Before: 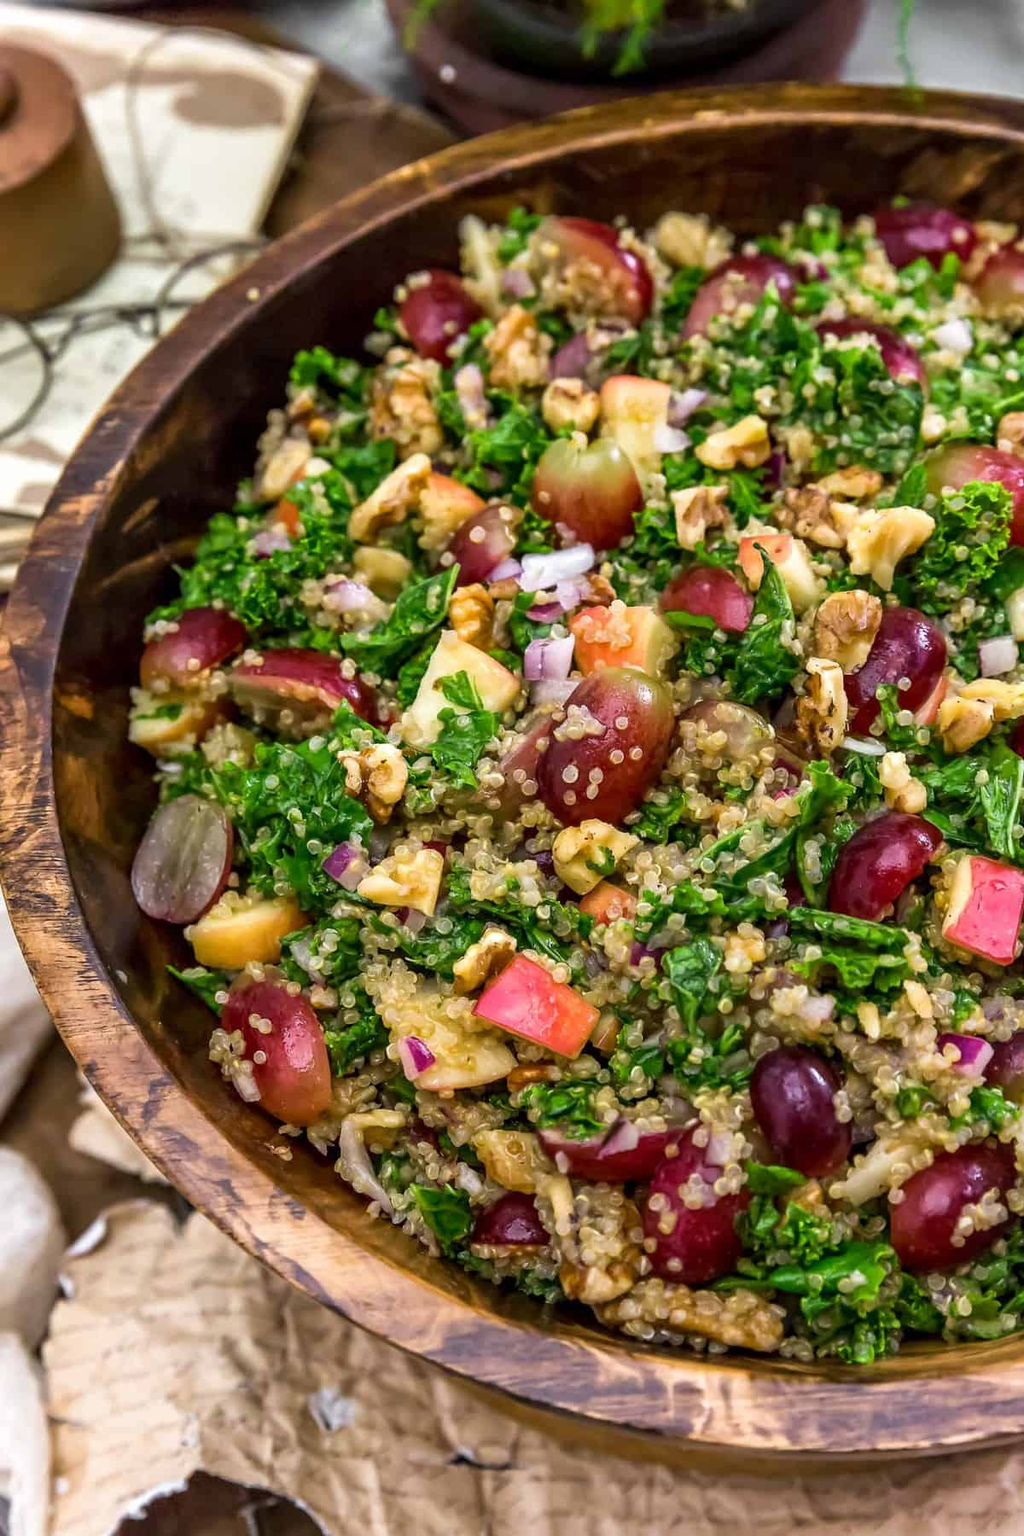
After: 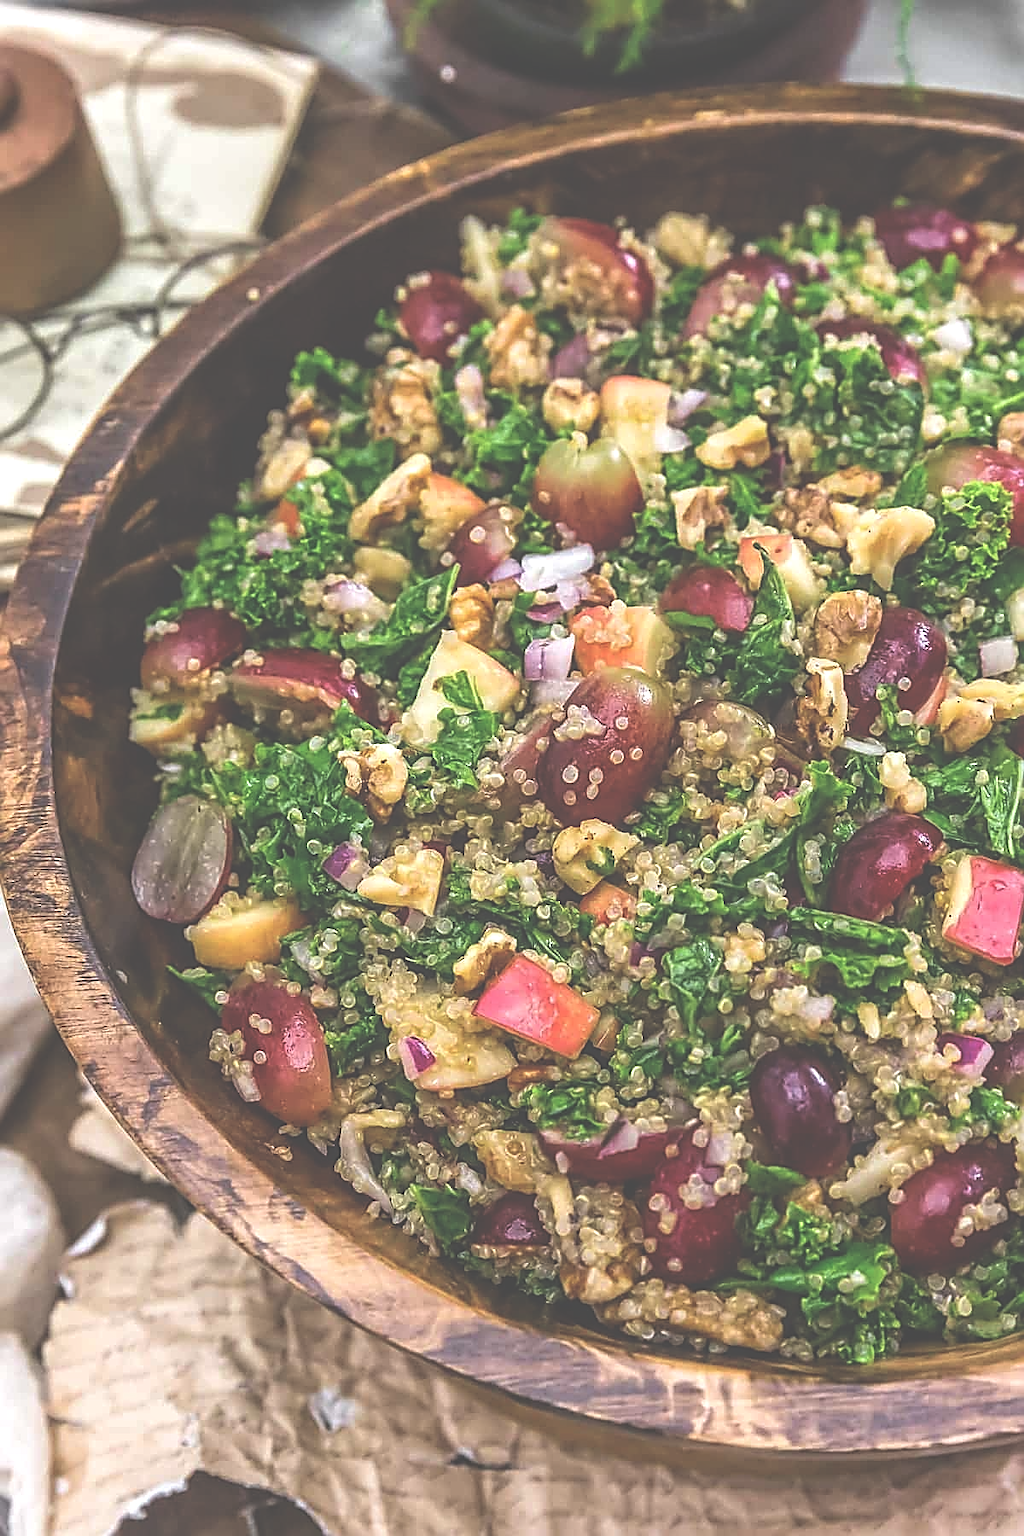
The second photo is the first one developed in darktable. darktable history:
sharpen: amount 1
local contrast: on, module defaults
exposure: black level correction -0.087, compensate highlight preservation false
